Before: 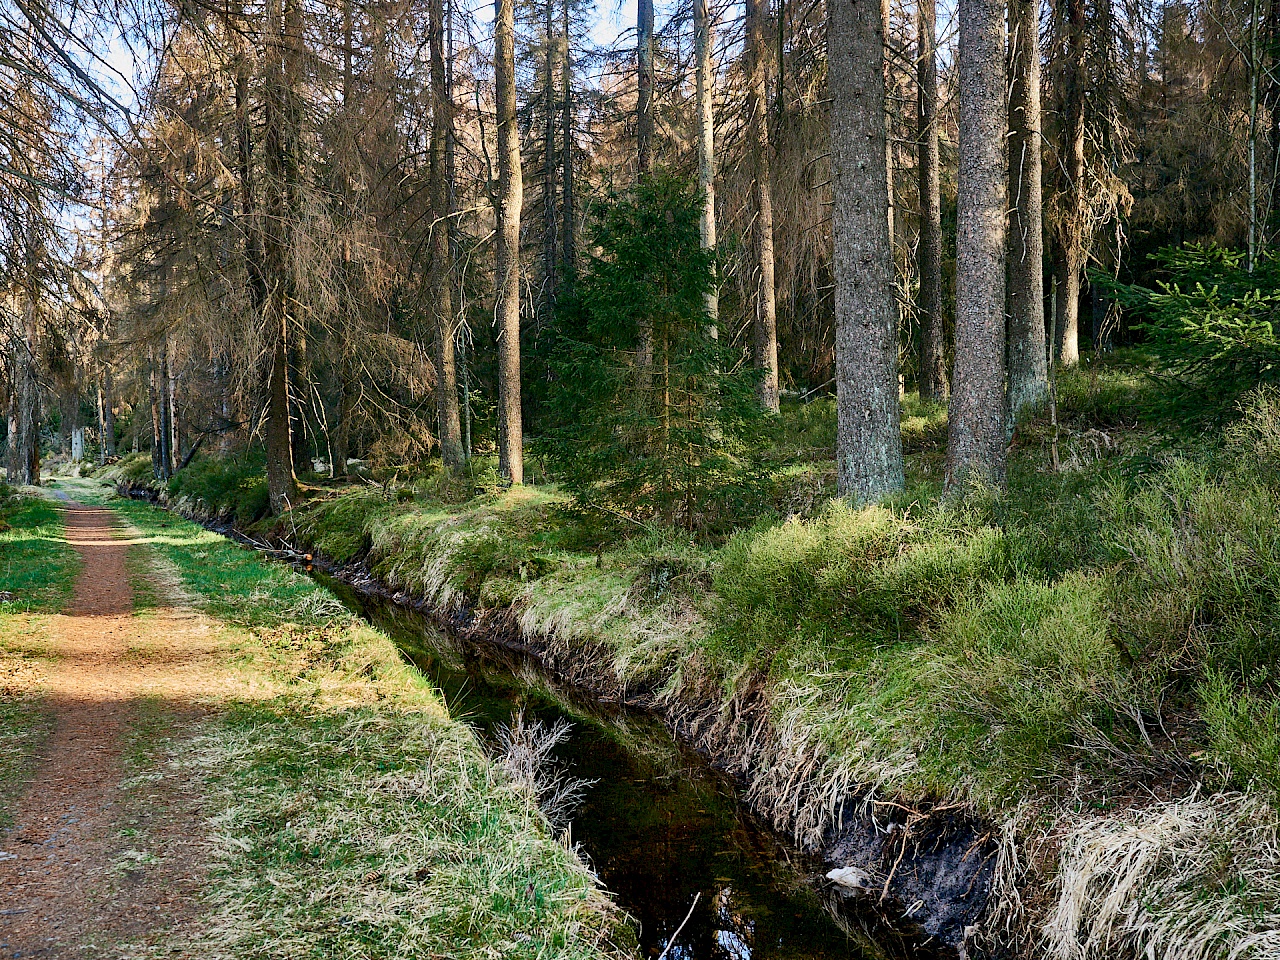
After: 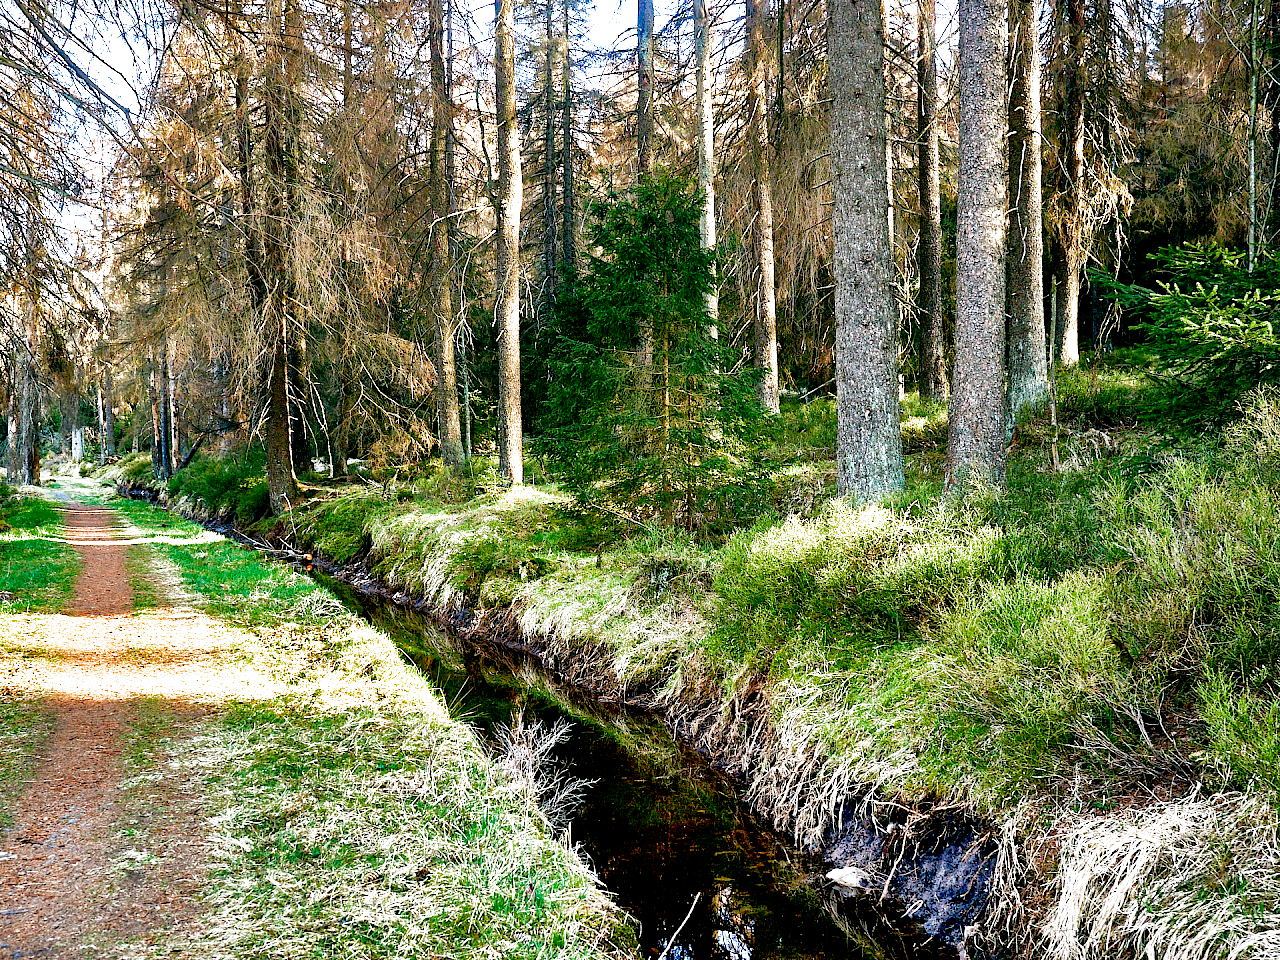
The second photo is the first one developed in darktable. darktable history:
shadows and highlights: on, module defaults
filmic rgb: middle gray luminance 8.8%, black relative exposure -6.3 EV, white relative exposure 2.7 EV, threshold 6 EV, target black luminance 0%, hardness 4.74, latitude 73.47%, contrast 1.332, shadows ↔ highlights balance 10.13%, add noise in highlights 0, preserve chrominance no, color science v3 (2019), use custom middle-gray values true, iterations of high-quality reconstruction 0, contrast in highlights soft, enable highlight reconstruction true
